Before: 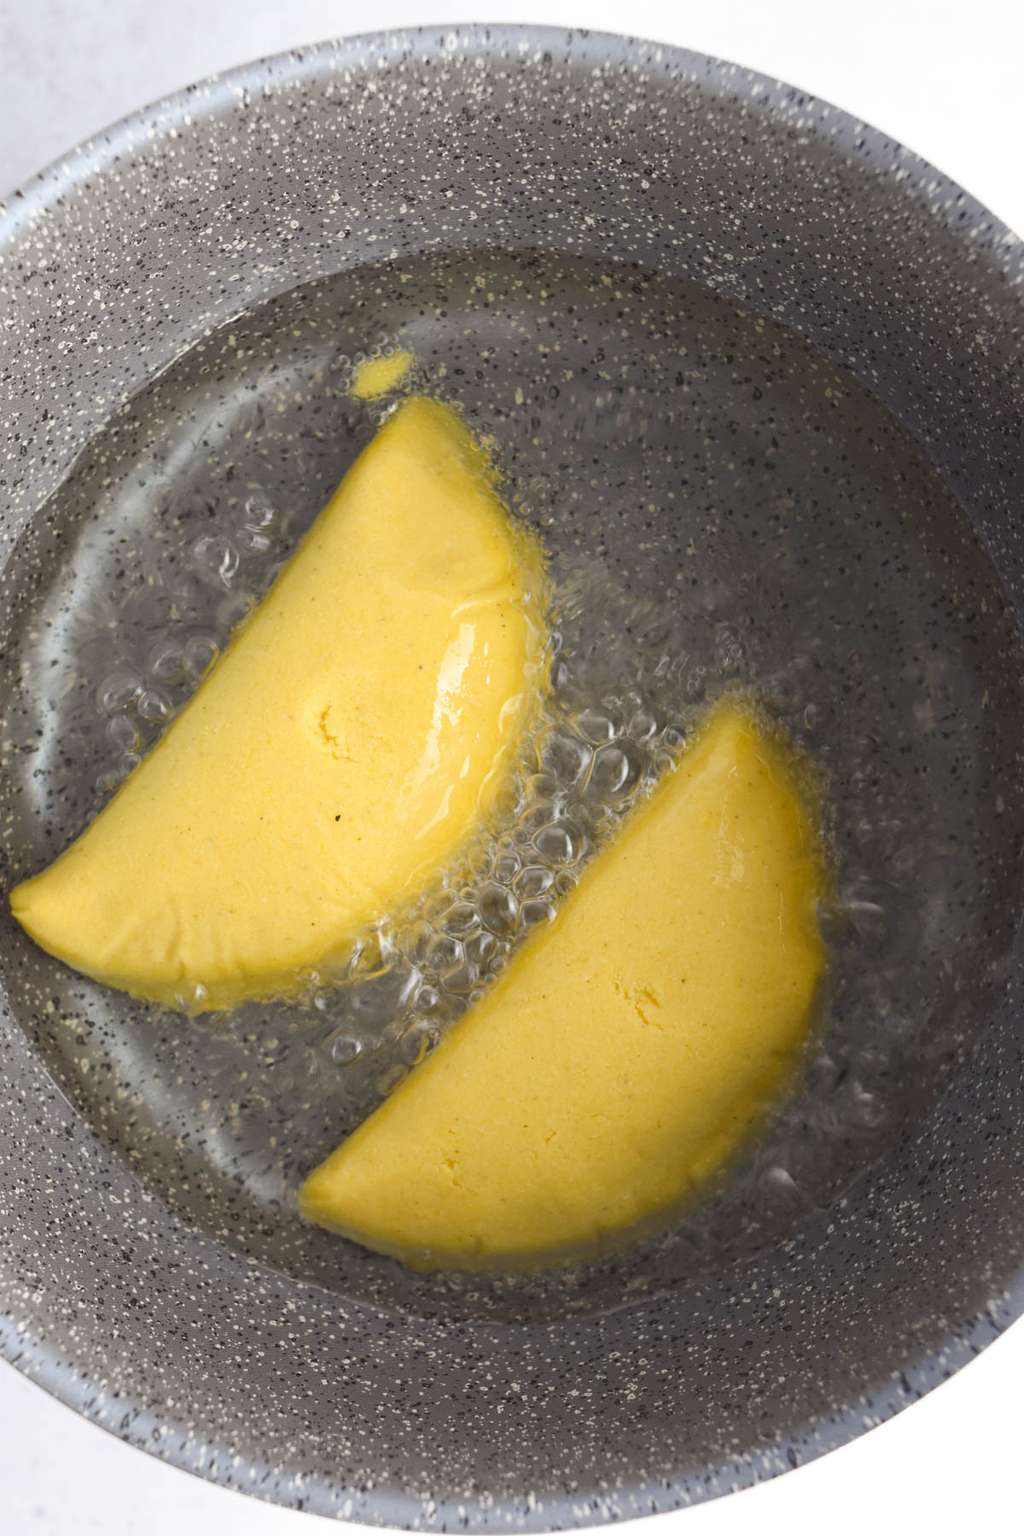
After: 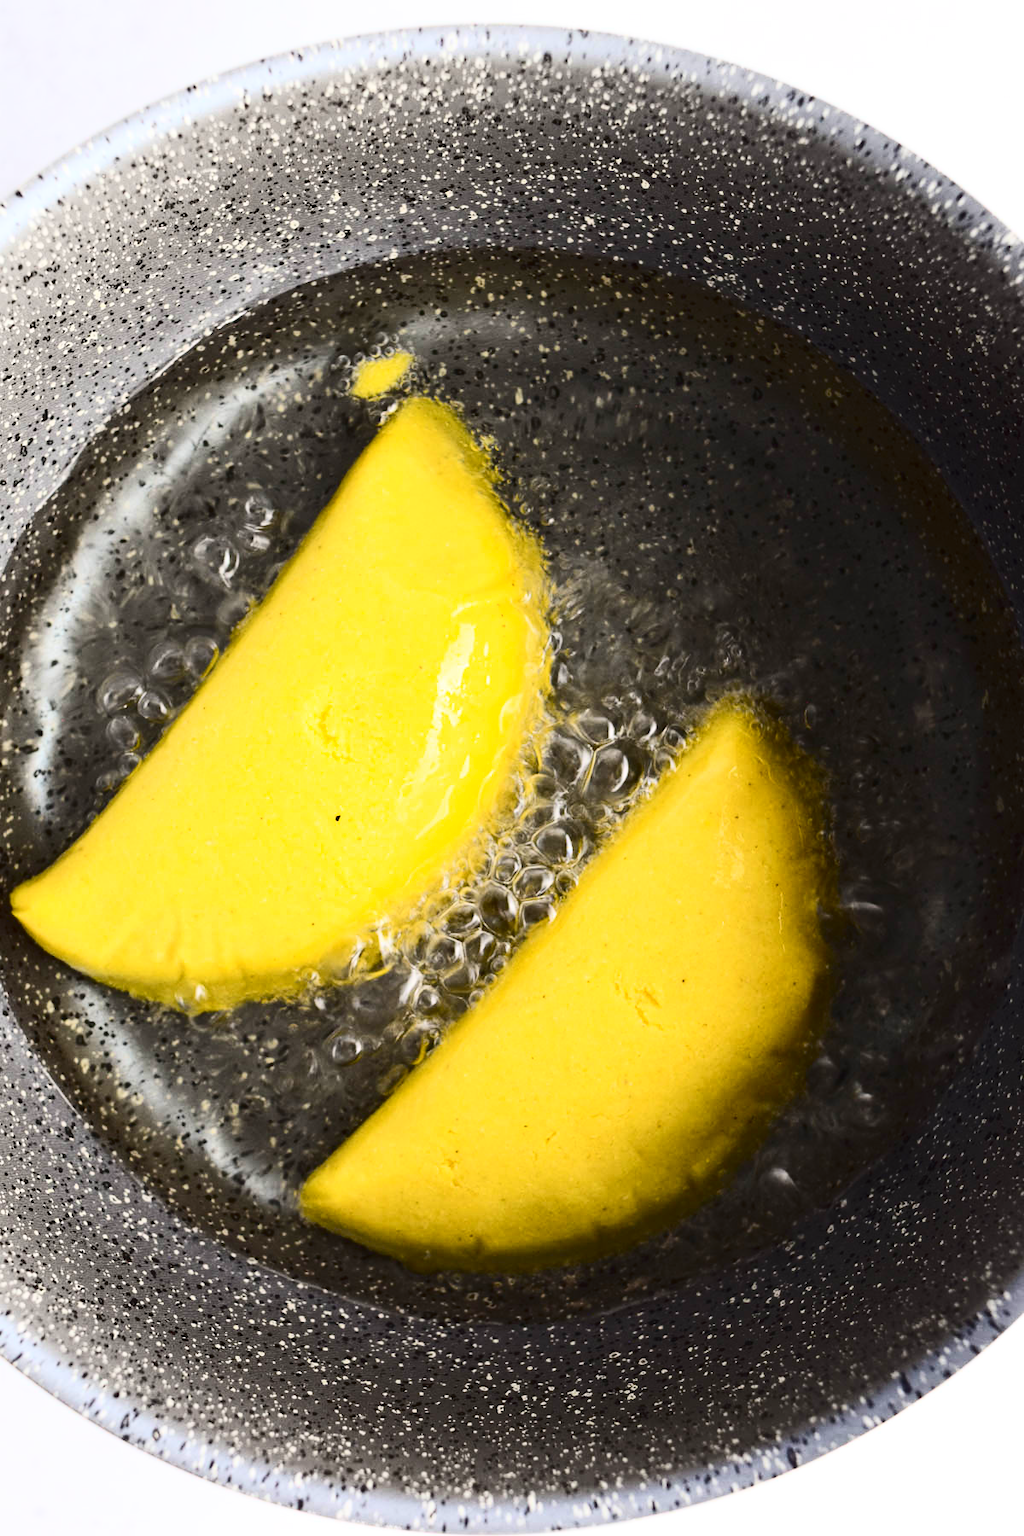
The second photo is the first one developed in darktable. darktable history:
color balance rgb: linear chroma grading › global chroma 15%, perceptual saturation grading › global saturation 30%
contrast brightness saturation: contrast 0.5, saturation -0.1
white balance: emerald 1
